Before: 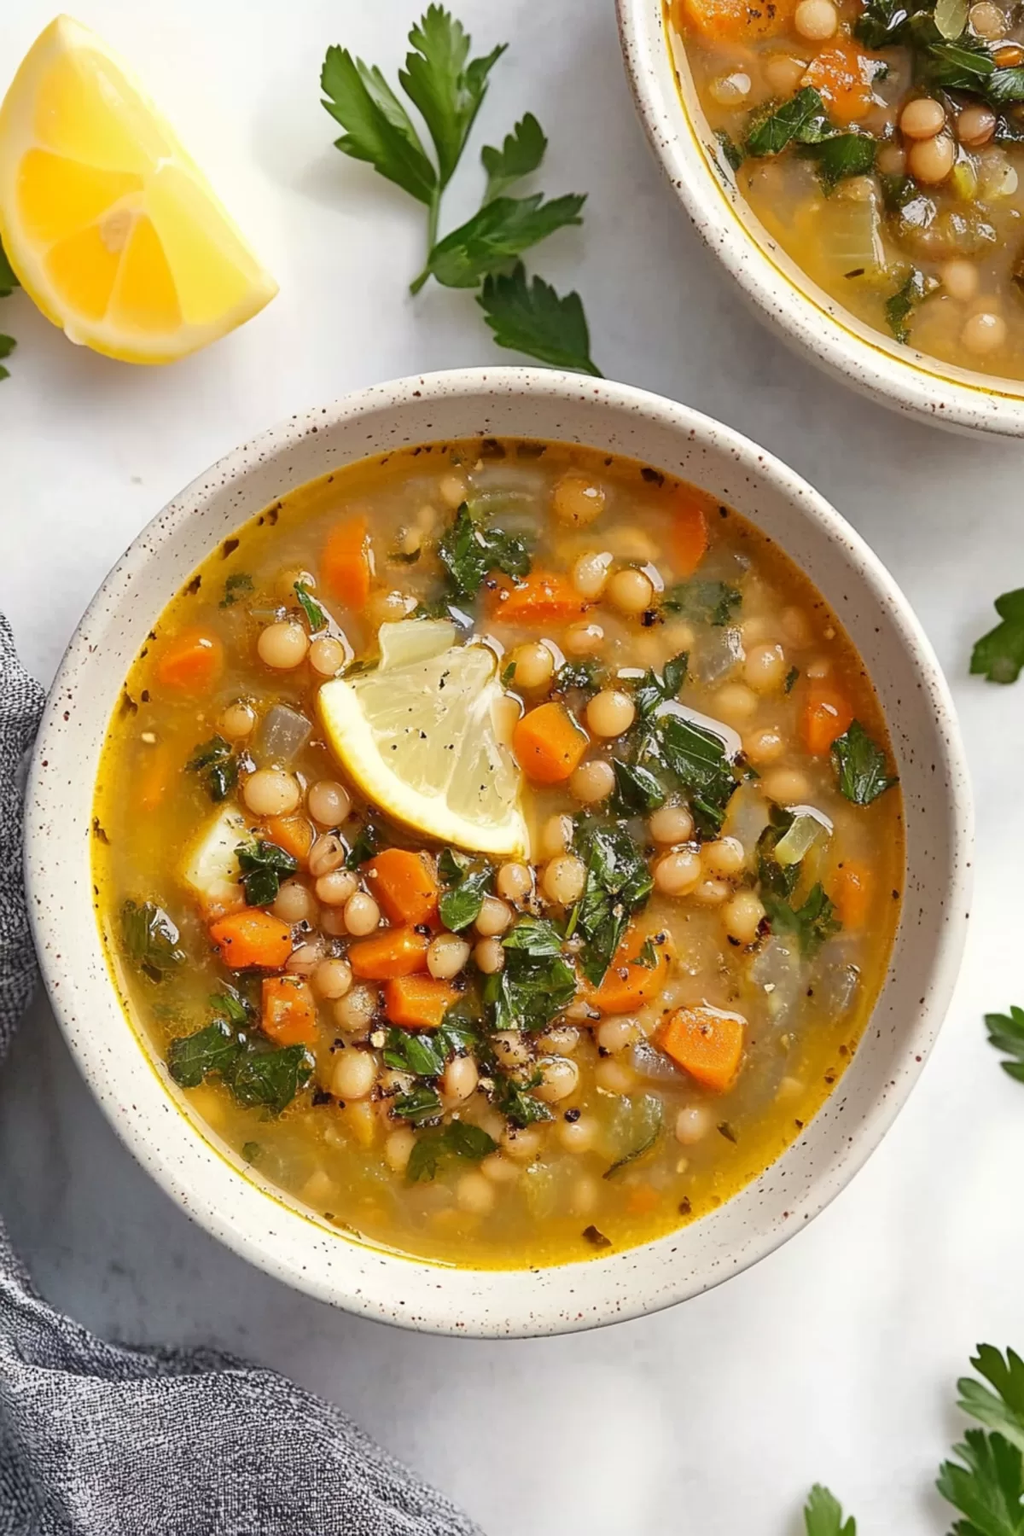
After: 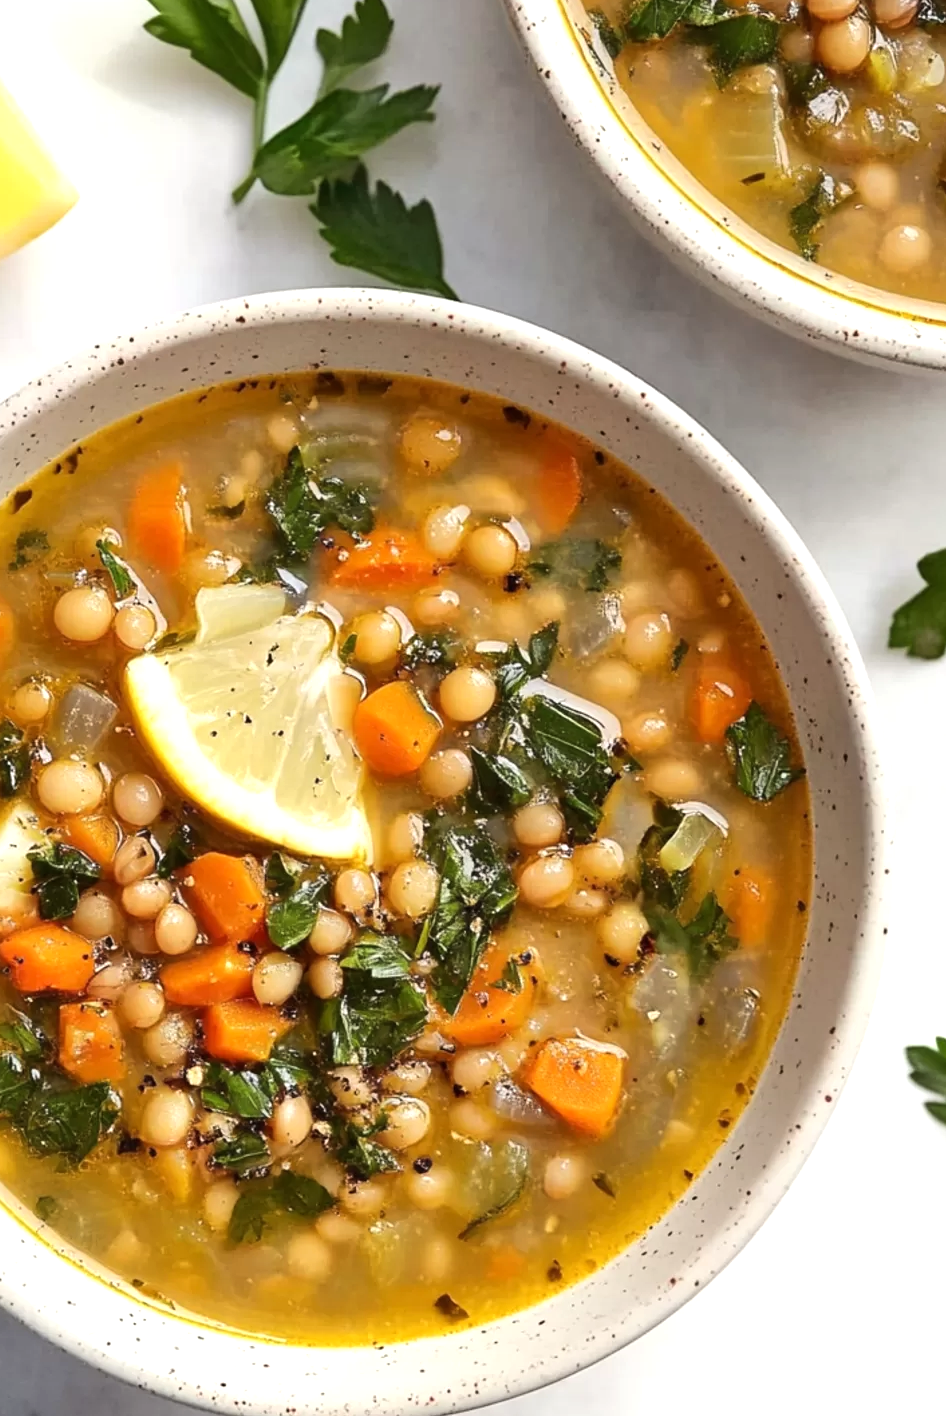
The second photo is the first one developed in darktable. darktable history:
crop and rotate: left 20.74%, top 7.912%, right 0.375%, bottom 13.378%
tone equalizer: -8 EV -0.417 EV, -7 EV -0.389 EV, -6 EV -0.333 EV, -5 EV -0.222 EV, -3 EV 0.222 EV, -2 EV 0.333 EV, -1 EV 0.389 EV, +0 EV 0.417 EV, edges refinement/feathering 500, mask exposure compensation -1.57 EV, preserve details no
